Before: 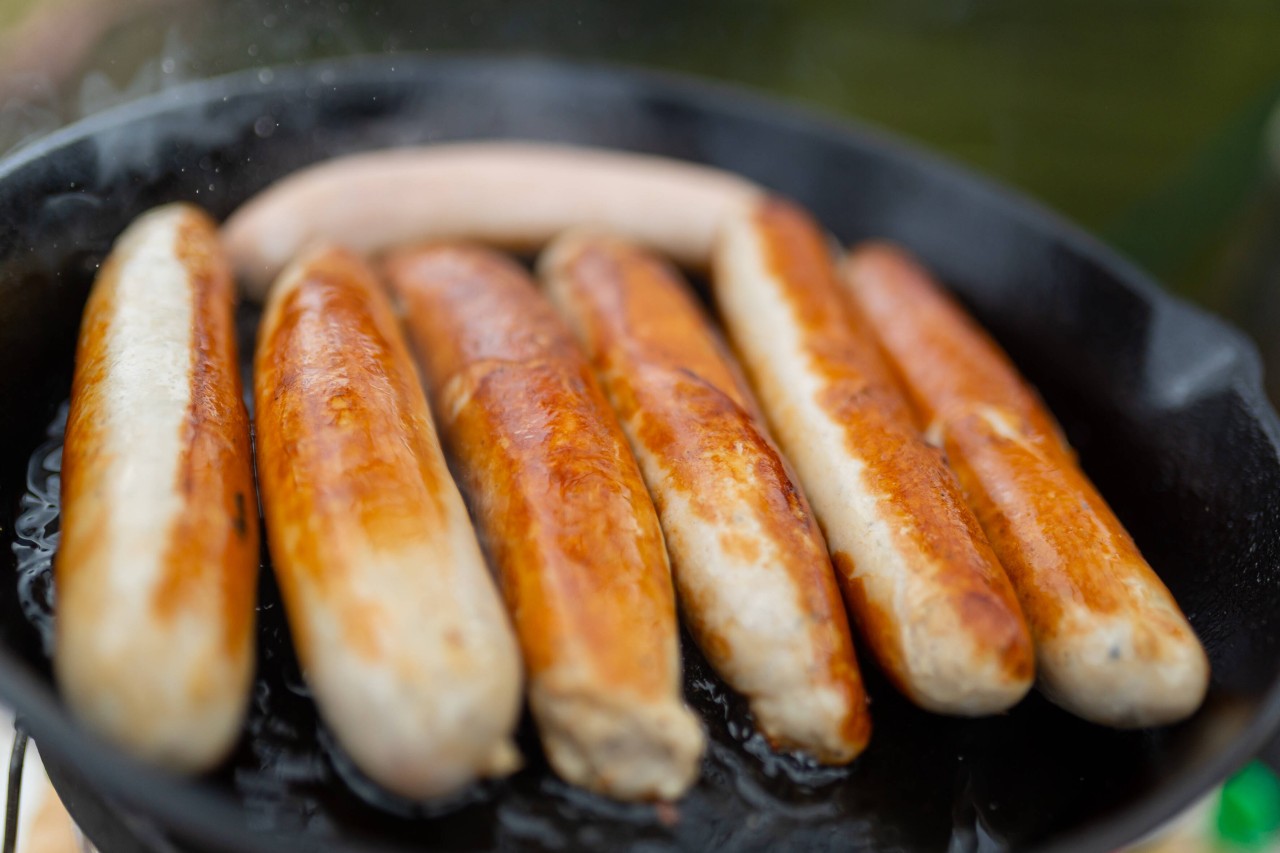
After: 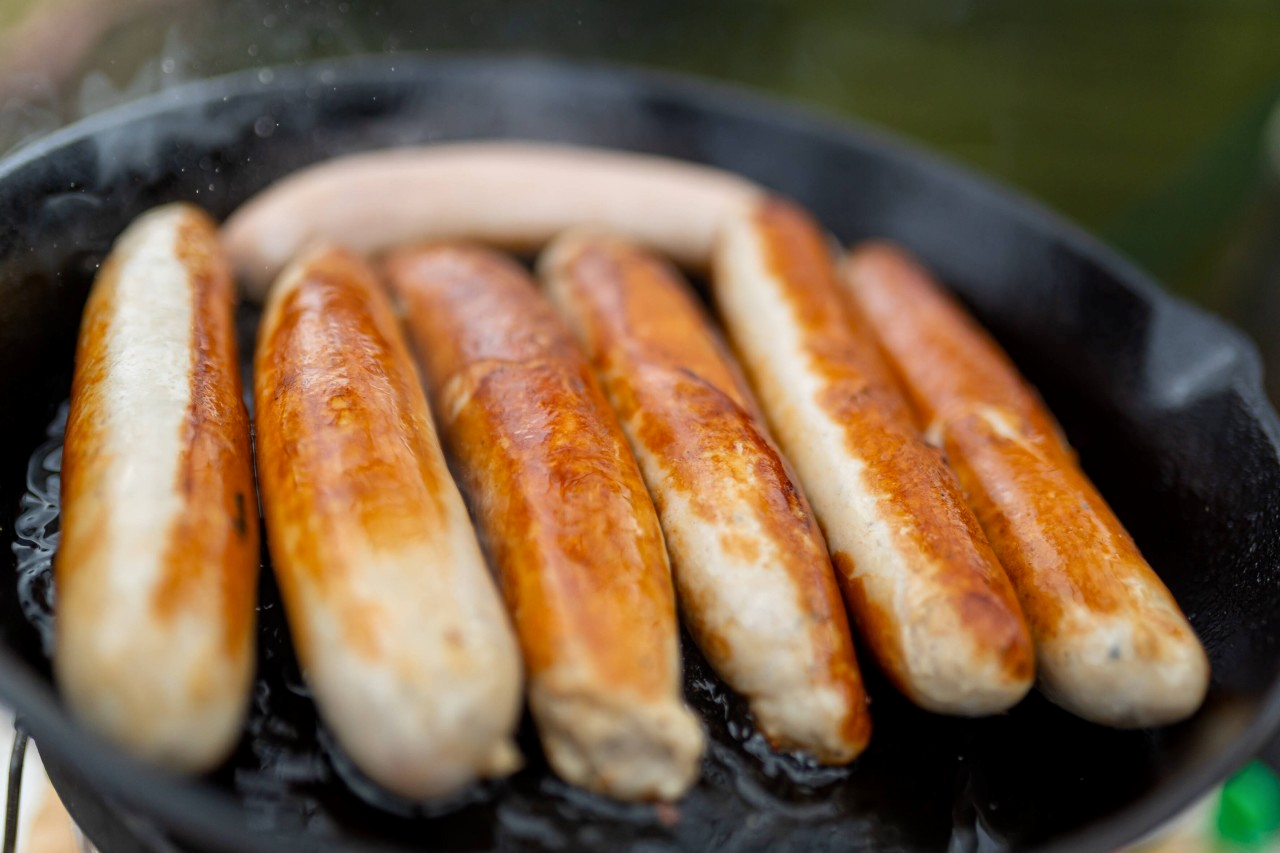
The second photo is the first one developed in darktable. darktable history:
tone equalizer: -8 EV 0.06 EV, smoothing diameter 25%, edges refinement/feathering 10, preserve details guided filter
local contrast: highlights 100%, shadows 100%, detail 120%, midtone range 0.2
